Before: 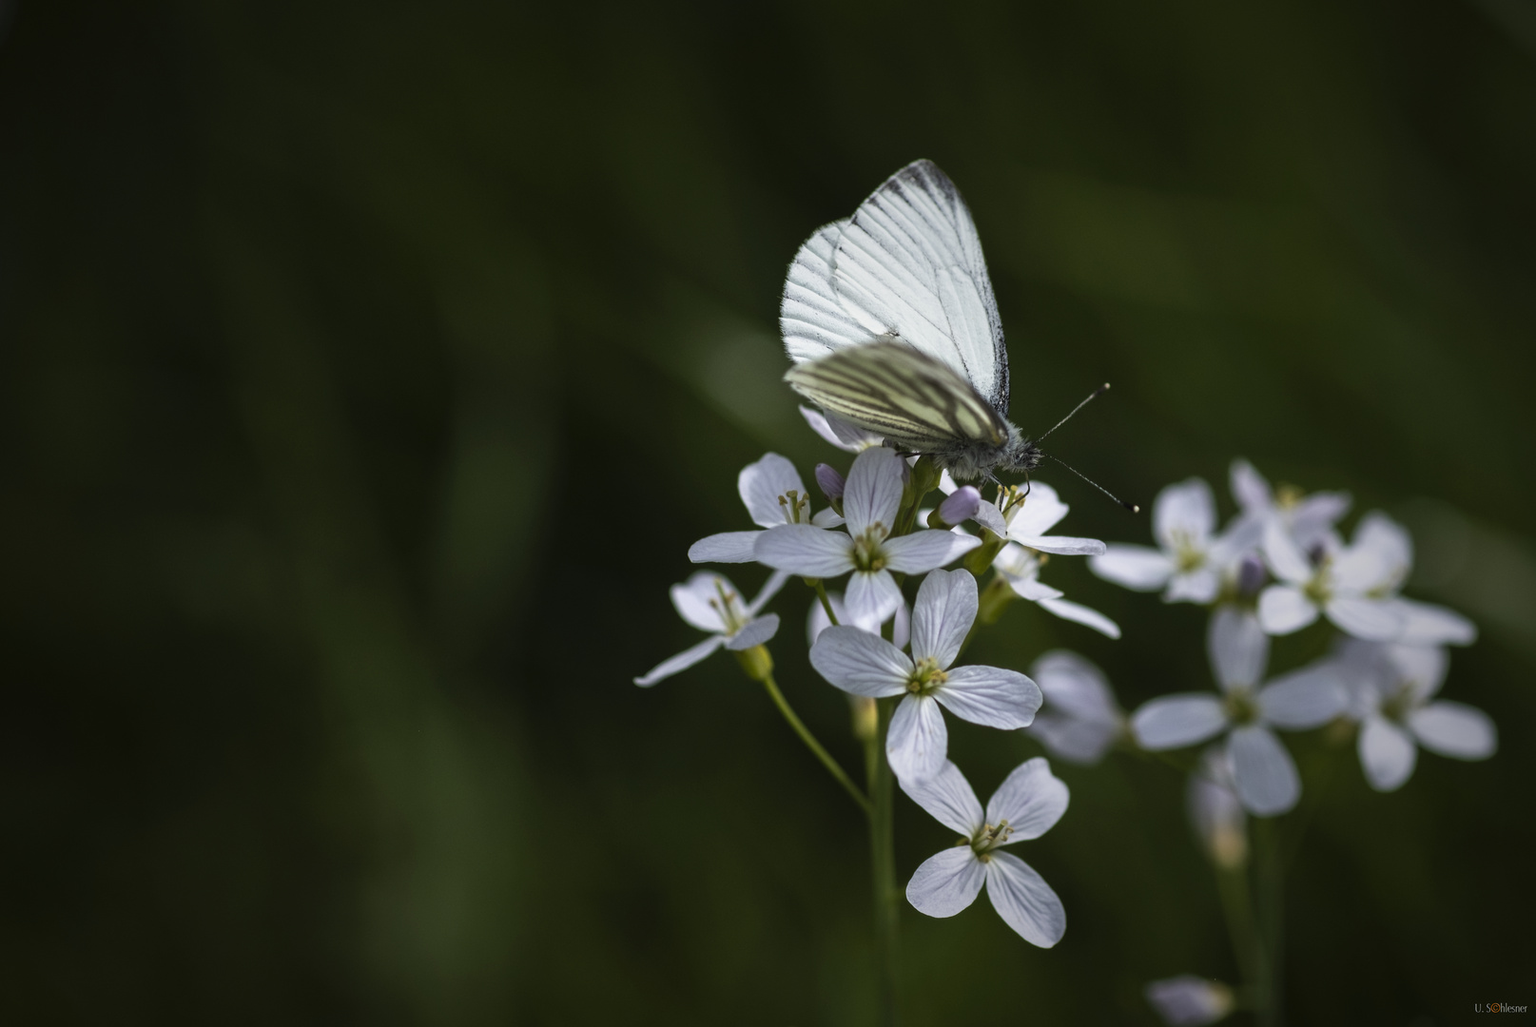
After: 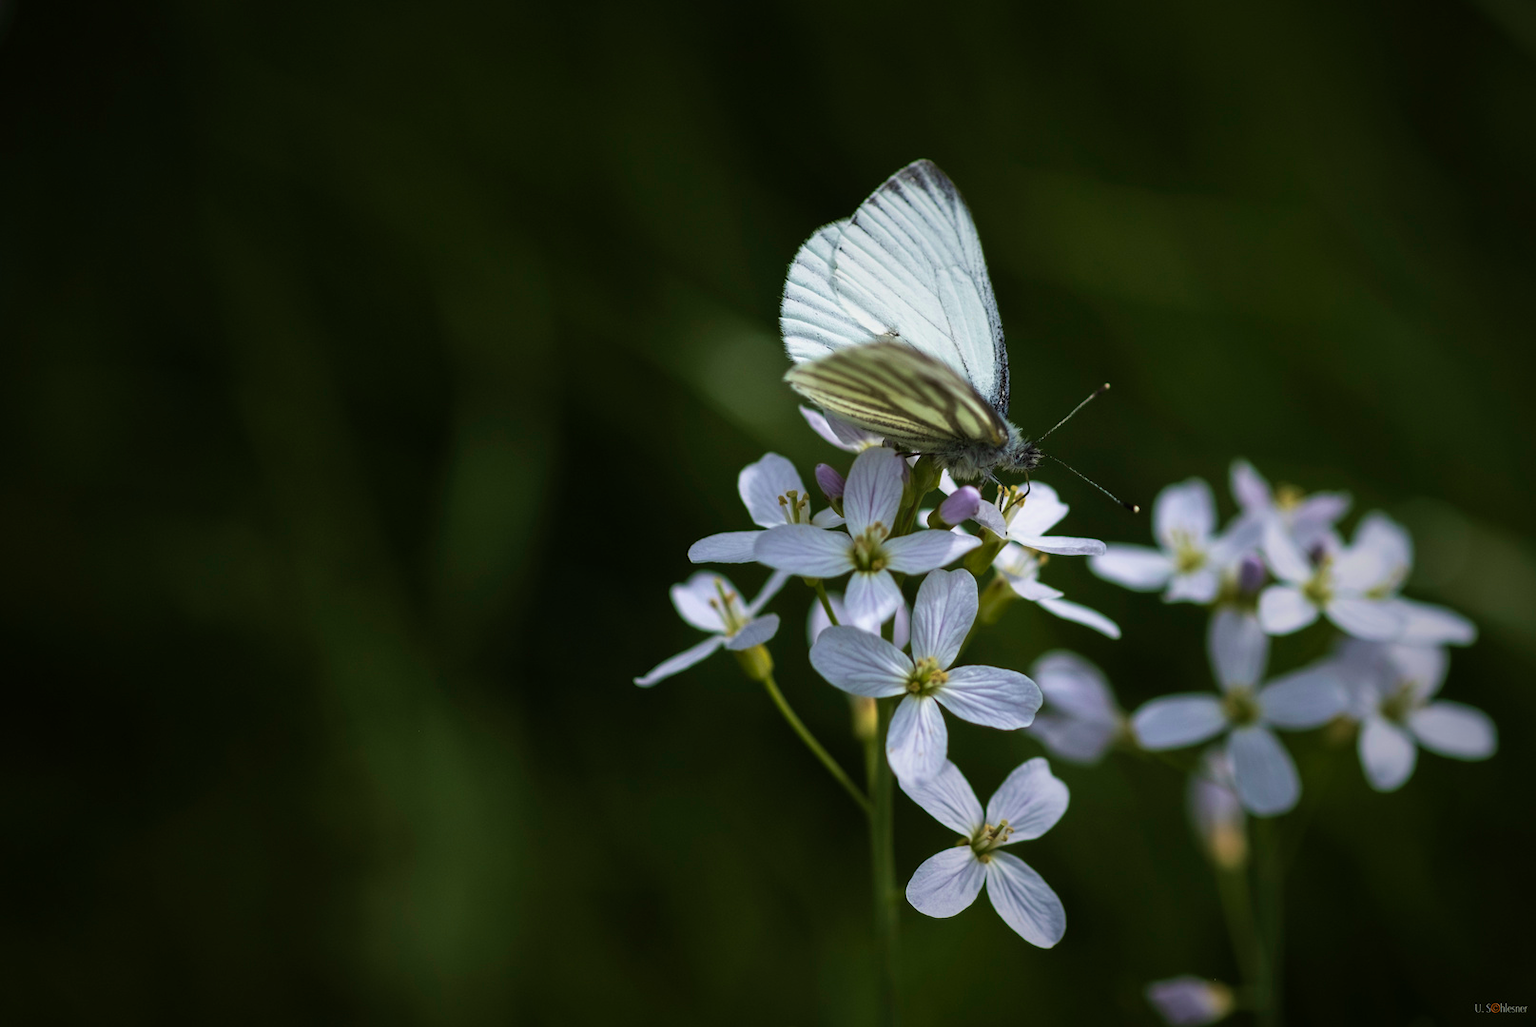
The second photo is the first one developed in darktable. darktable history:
velvia: strength 44.6%
